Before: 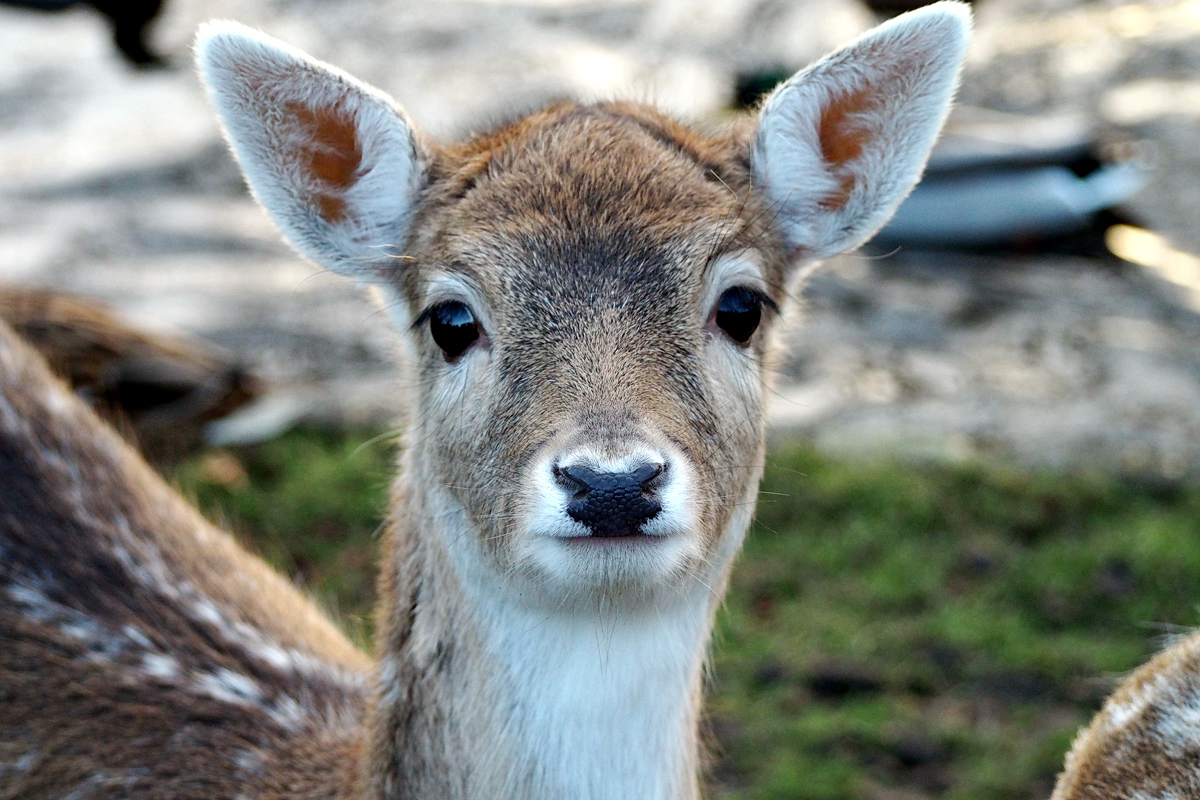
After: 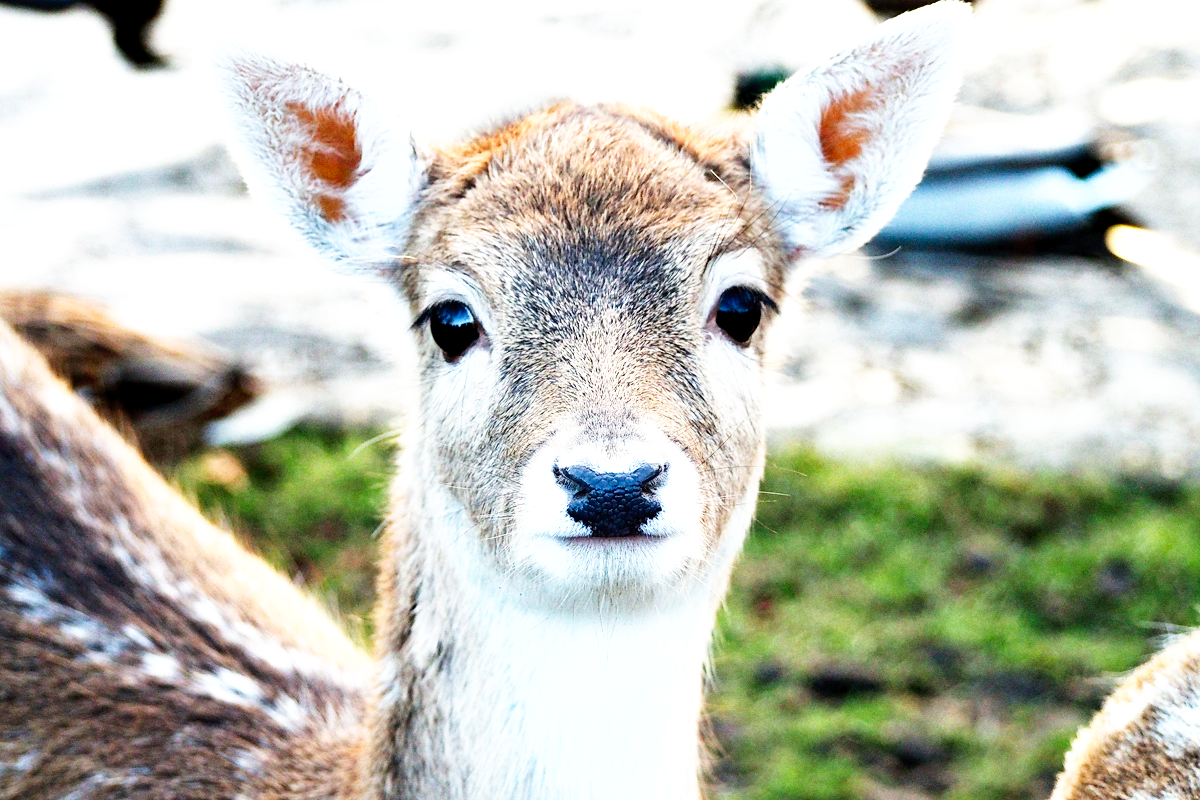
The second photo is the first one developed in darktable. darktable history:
tone curve: curves: ch0 [(0, 0) (0.003, 0.011) (0.011, 0.02) (0.025, 0.032) (0.044, 0.046) (0.069, 0.071) (0.1, 0.107) (0.136, 0.144) (0.177, 0.189) (0.224, 0.244) (0.277, 0.309) (0.335, 0.398) (0.399, 0.477) (0.468, 0.583) (0.543, 0.675) (0.623, 0.772) (0.709, 0.855) (0.801, 0.926) (0.898, 0.979) (1, 1)], preserve colors none
exposure: exposure 0.947 EV, compensate exposure bias true, compensate highlight preservation false
levels: mode automatic, levels [0, 0.435, 0.917]
